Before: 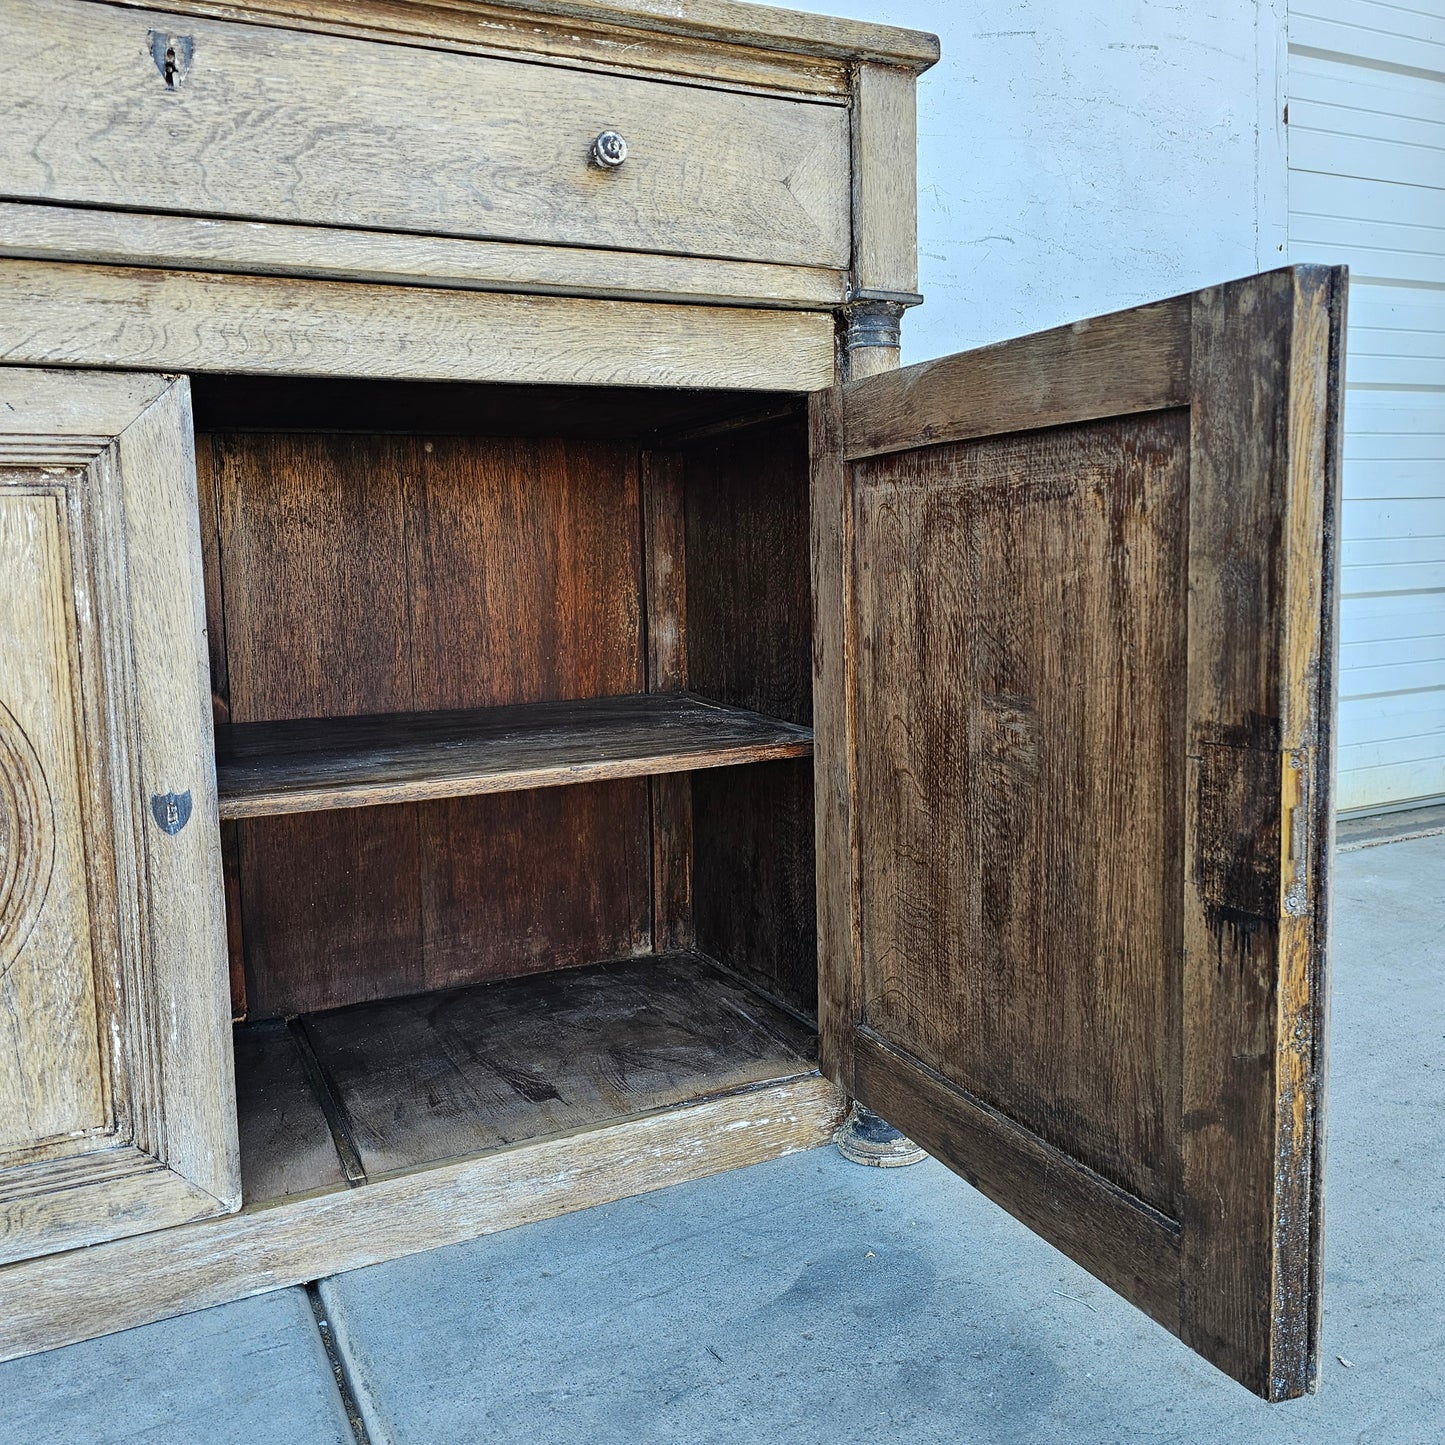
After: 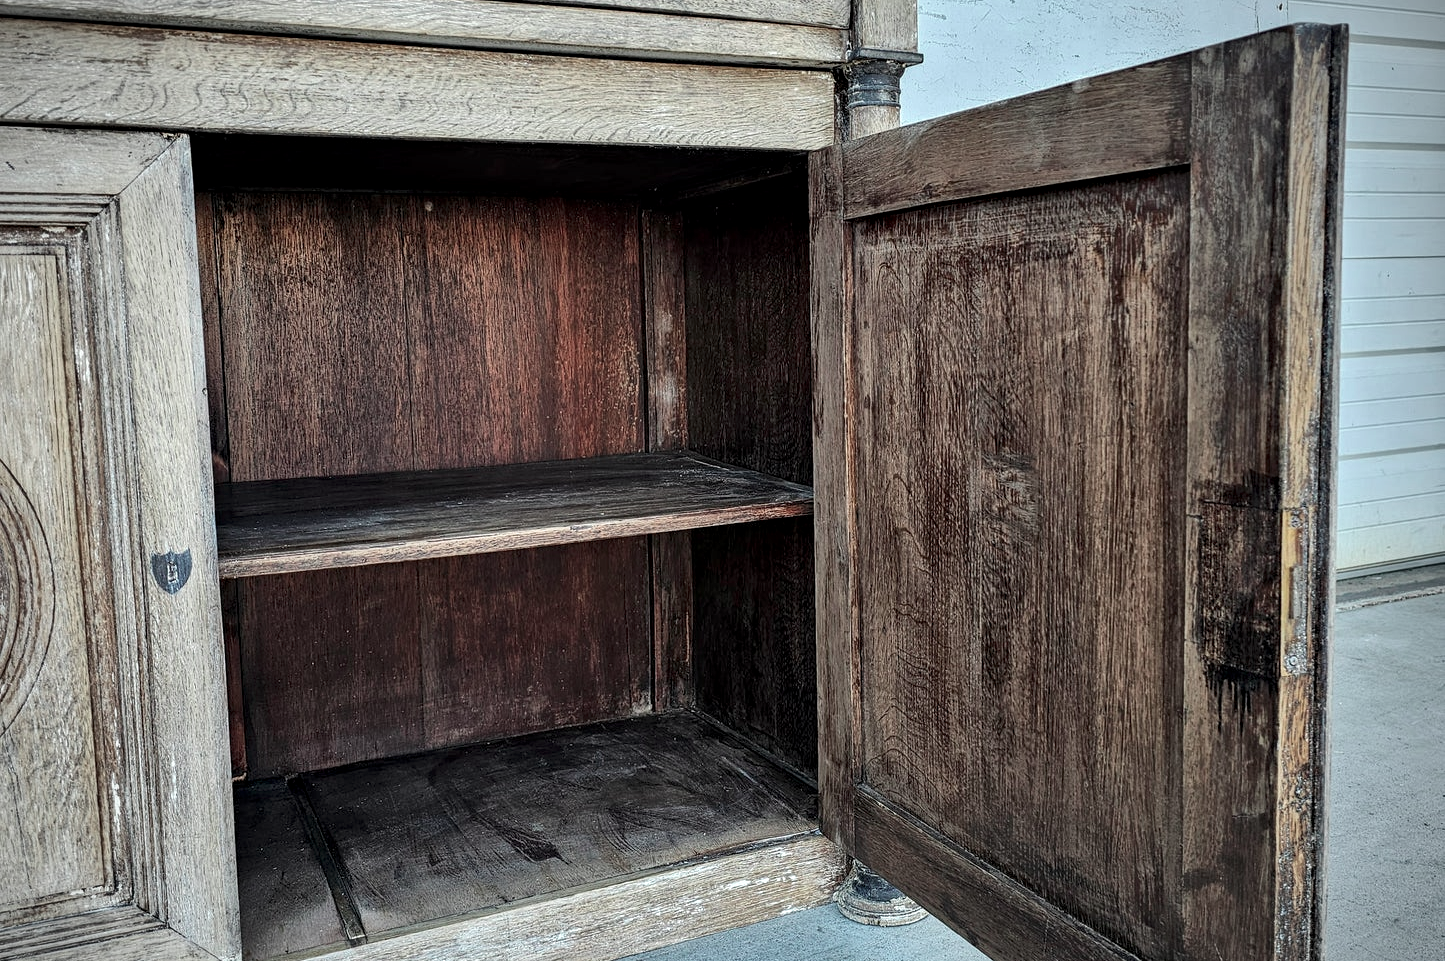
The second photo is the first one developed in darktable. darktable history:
local contrast: highlights 25%, shadows 75%, midtone range 0.75
white balance: emerald 1
vignetting: on, module defaults
color contrast: blue-yellow contrast 0.62
shadows and highlights: shadows 5, soften with gaussian
crop: top 16.727%, bottom 16.727%
